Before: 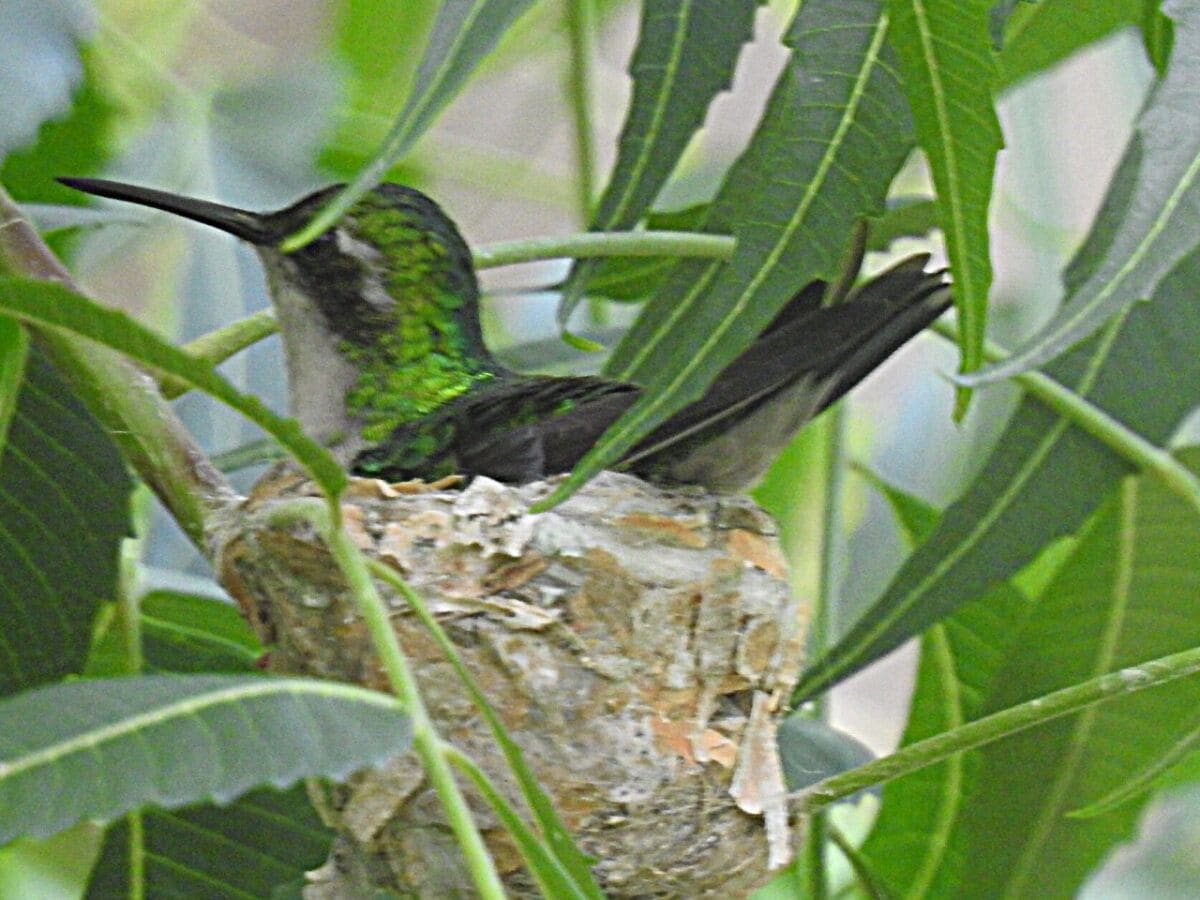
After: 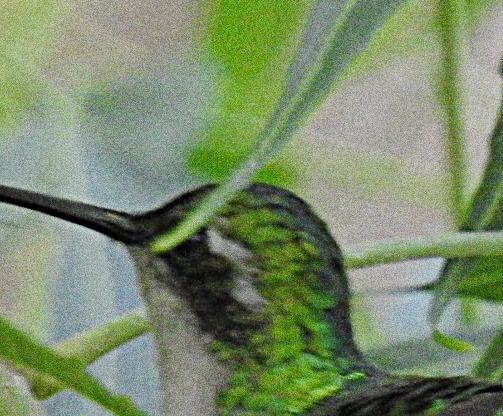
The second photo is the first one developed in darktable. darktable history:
crop and rotate: left 10.817%, top 0.062%, right 47.194%, bottom 53.626%
grain: coarseness 10.62 ISO, strength 55.56%
filmic rgb: black relative exposure -7.32 EV, white relative exposure 5.09 EV, hardness 3.2
